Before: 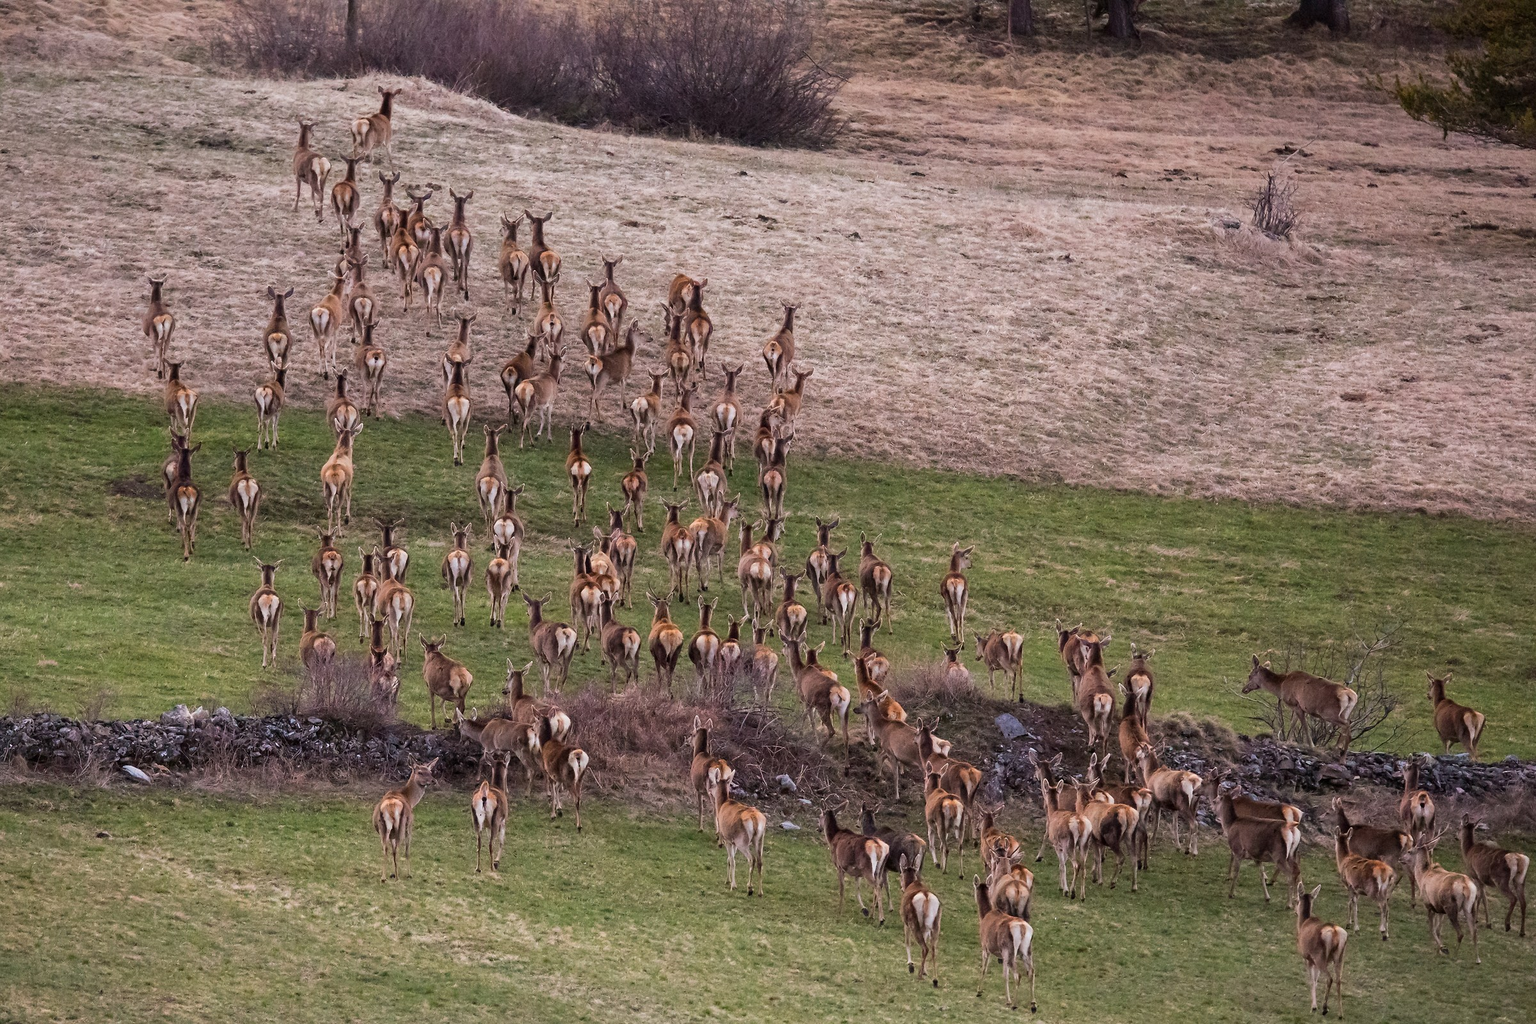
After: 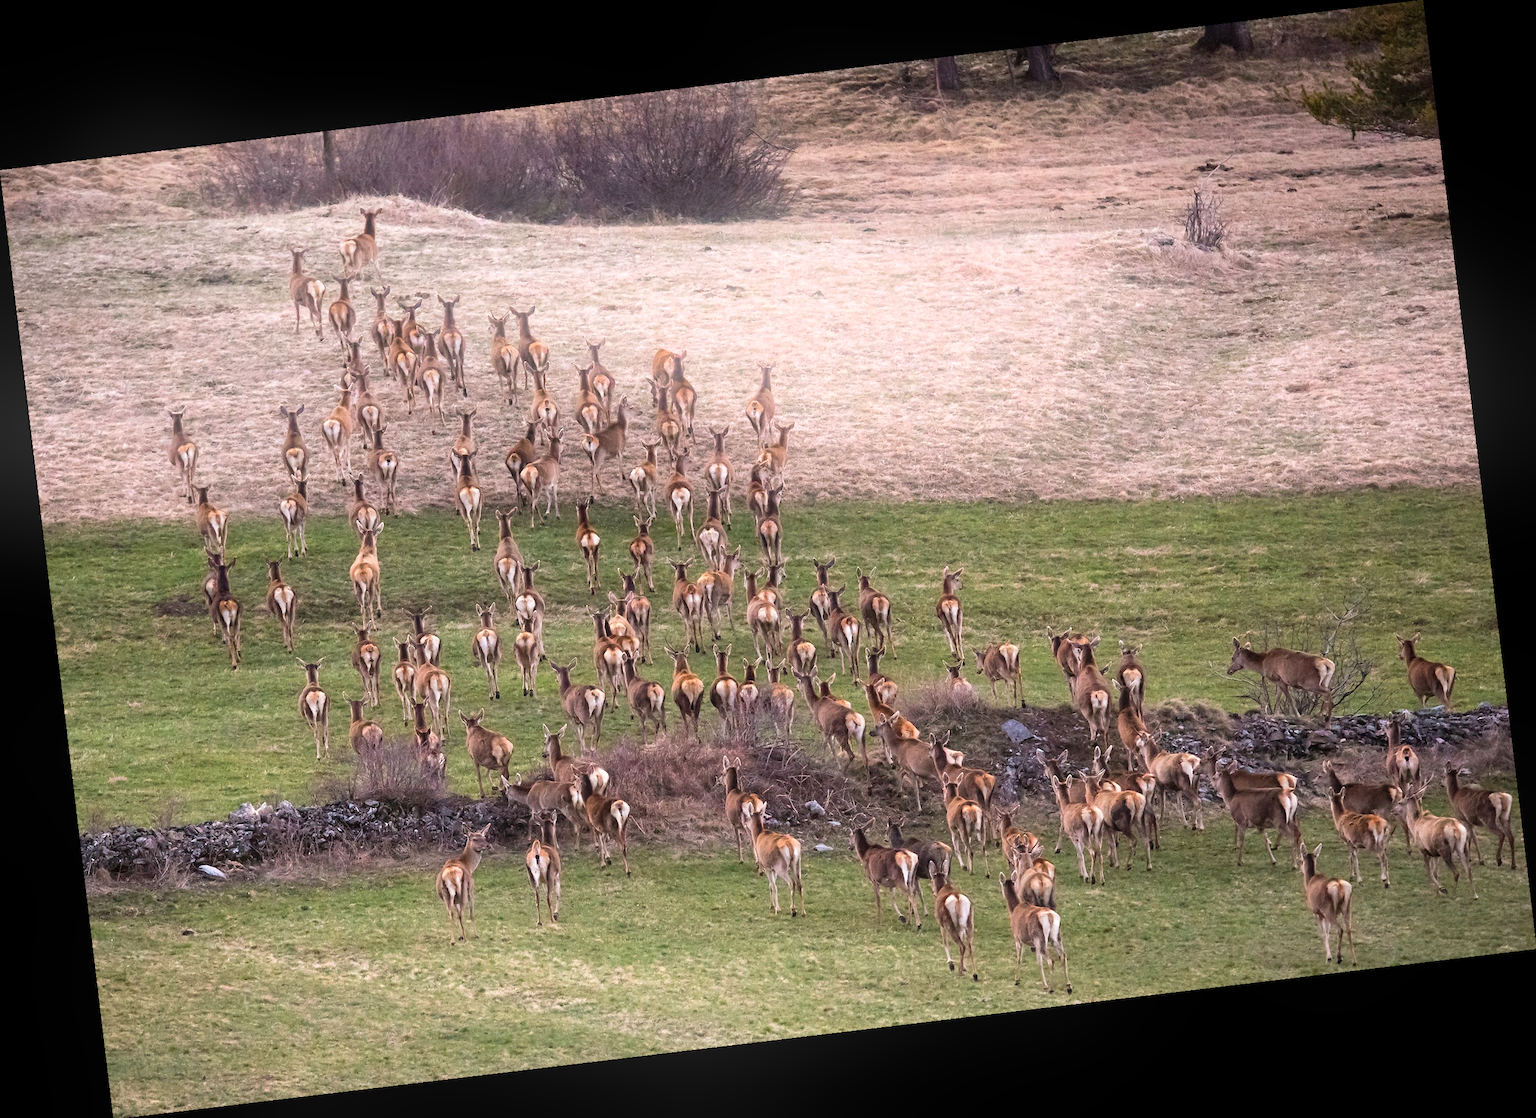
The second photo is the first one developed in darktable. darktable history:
exposure: exposure 0.496 EV, compensate highlight preservation false
bloom: on, module defaults
tone equalizer: on, module defaults
rotate and perspective: rotation -6.83°, automatic cropping off
